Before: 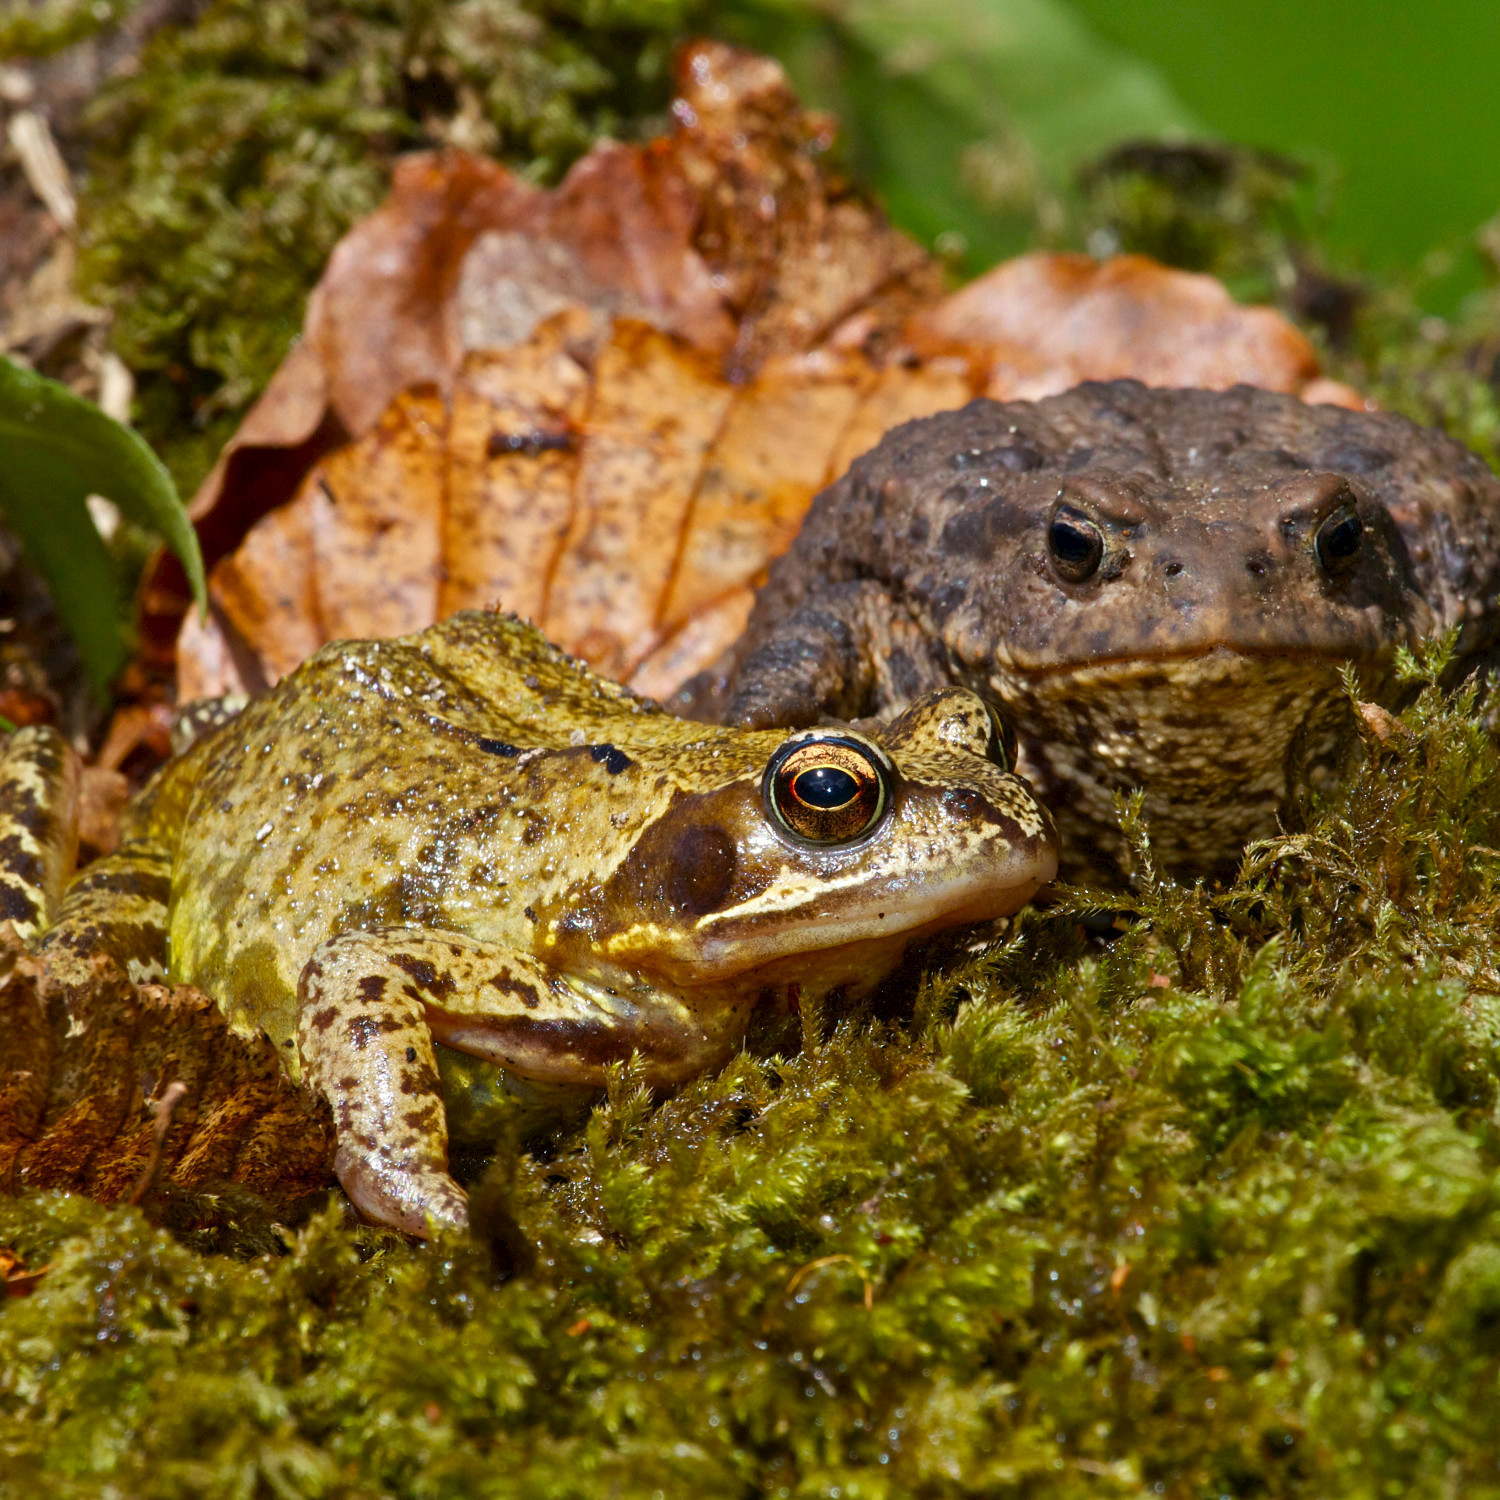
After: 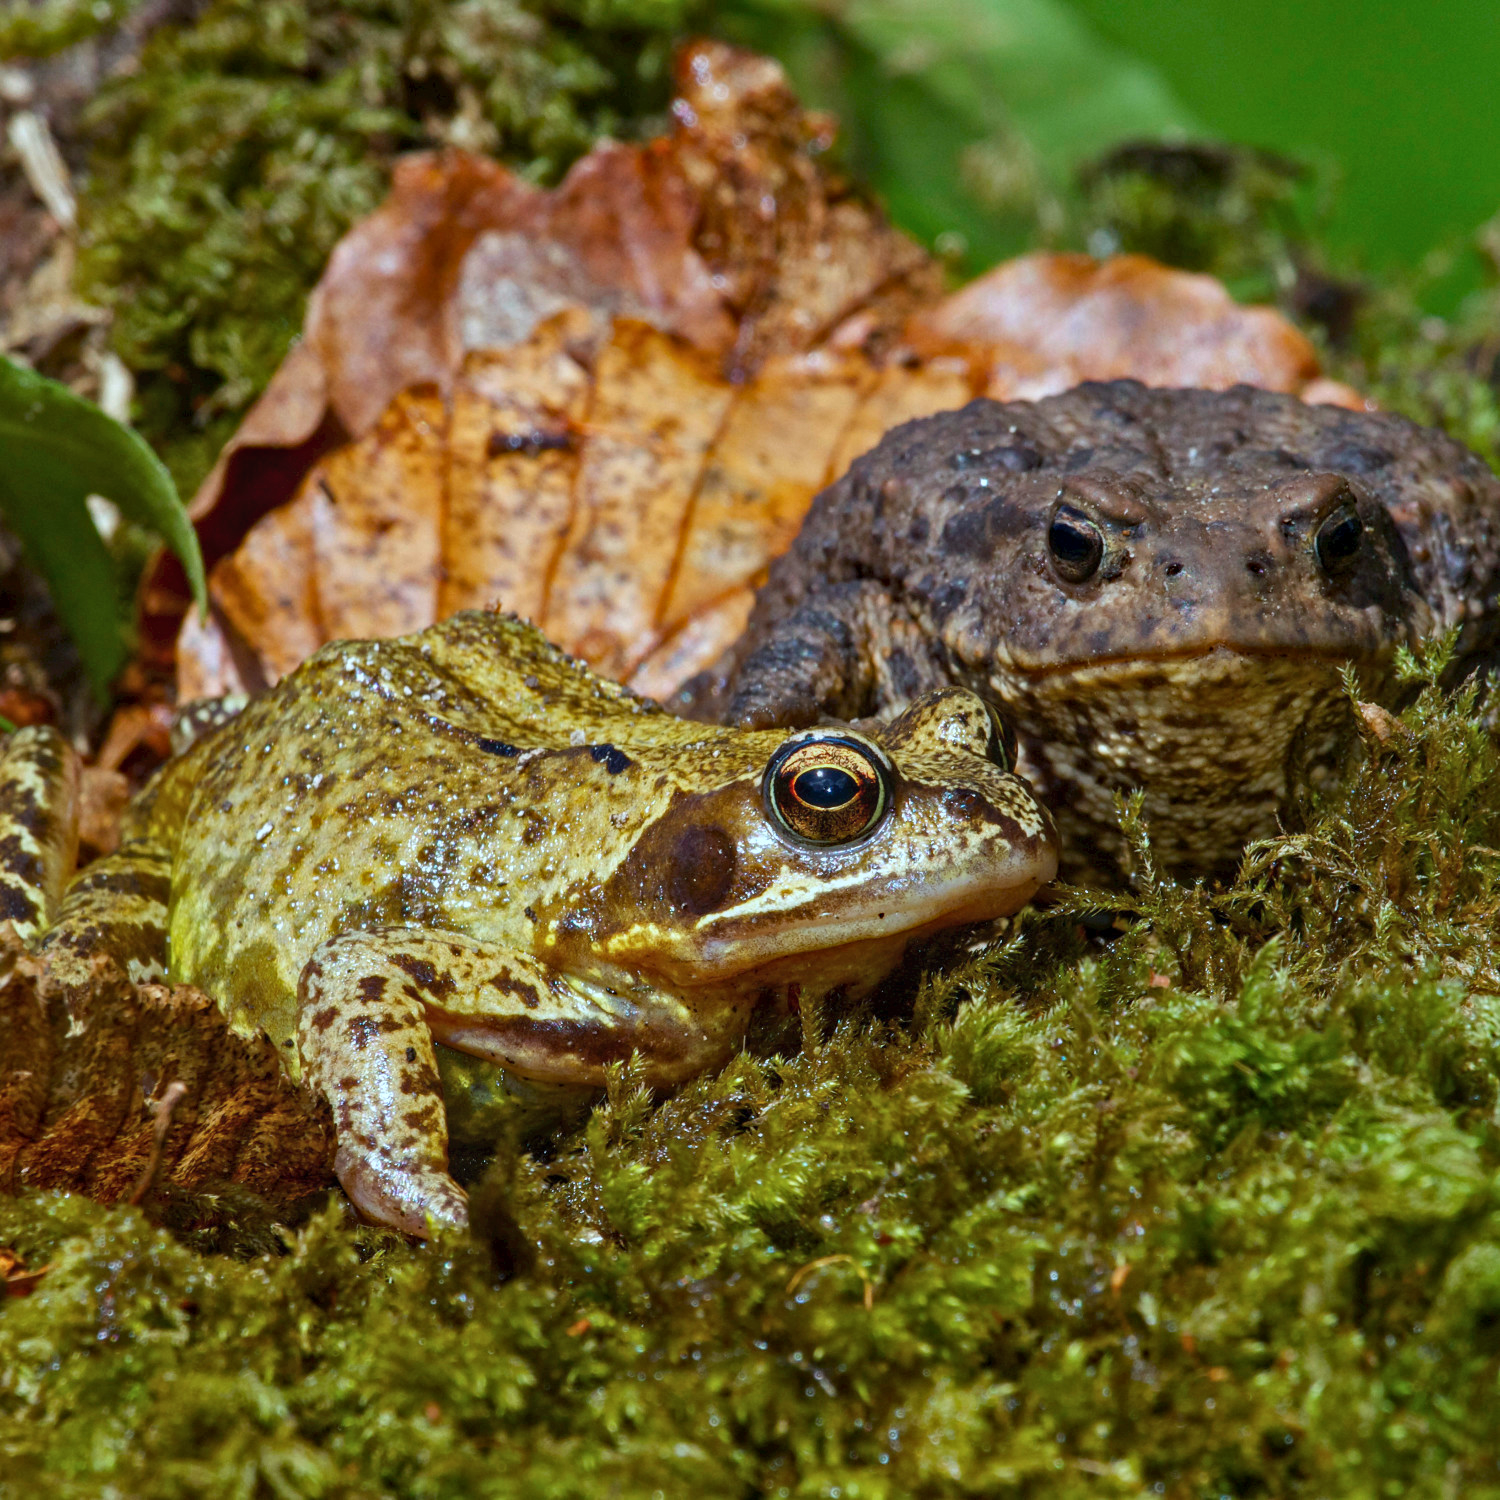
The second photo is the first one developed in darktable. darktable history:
local contrast: detail 110%
haze removal: compatibility mode true, adaptive false
color calibration: illuminant Planckian (black body), x 0.375, y 0.373, temperature 4117 K
